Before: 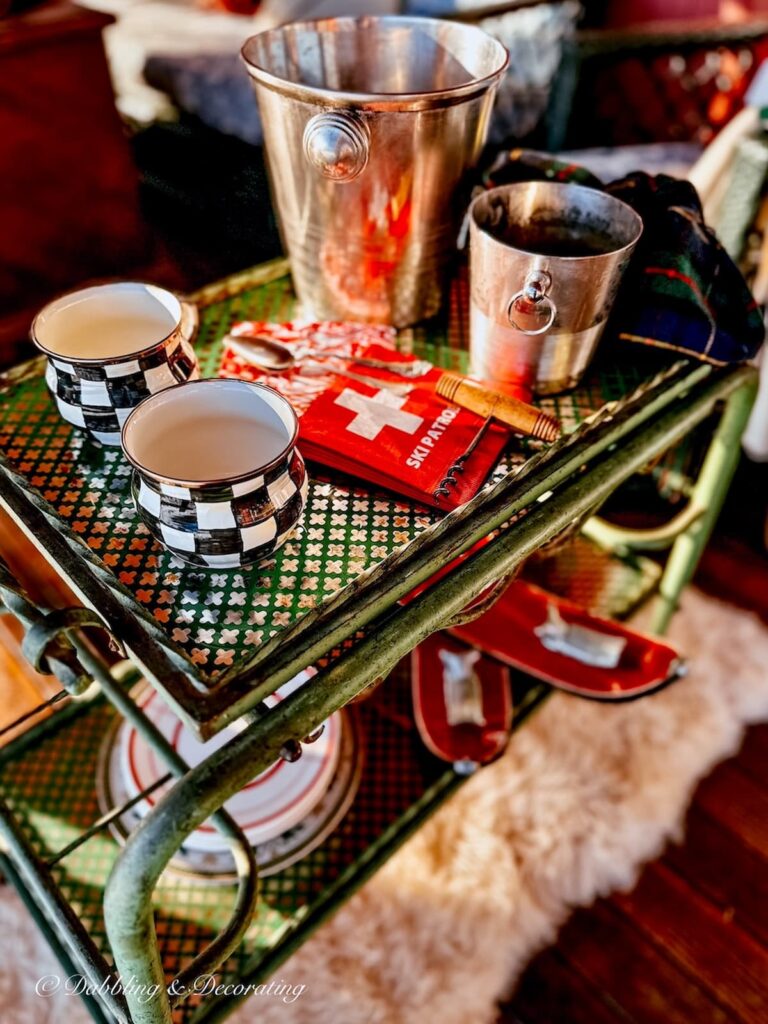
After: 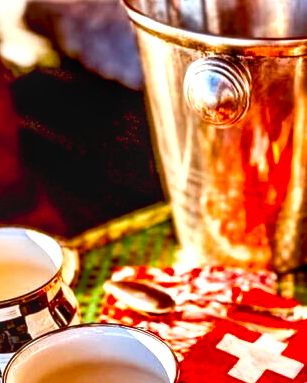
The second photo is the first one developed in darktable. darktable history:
crop: left 15.548%, top 5.429%, right 44.409%, bottom 57.139%
exposure: exposure 0.737 EV, compensate highlight preservation false
levels: levels [0, 0.435, 0.917]
shadows and highlights: shadows 82.04, white point adjustment -8.92, highlights -61.17, soften with gaussian
color balance rgb: power › hue 328.96°, highlights gain › luminance 17.827%, global offset › chroma 0.392%, global offset › hue 31.58°, perceptual saturation grading › global saturation 38.701%, global vibrance -24.141%
local contrast: on, module defaults
